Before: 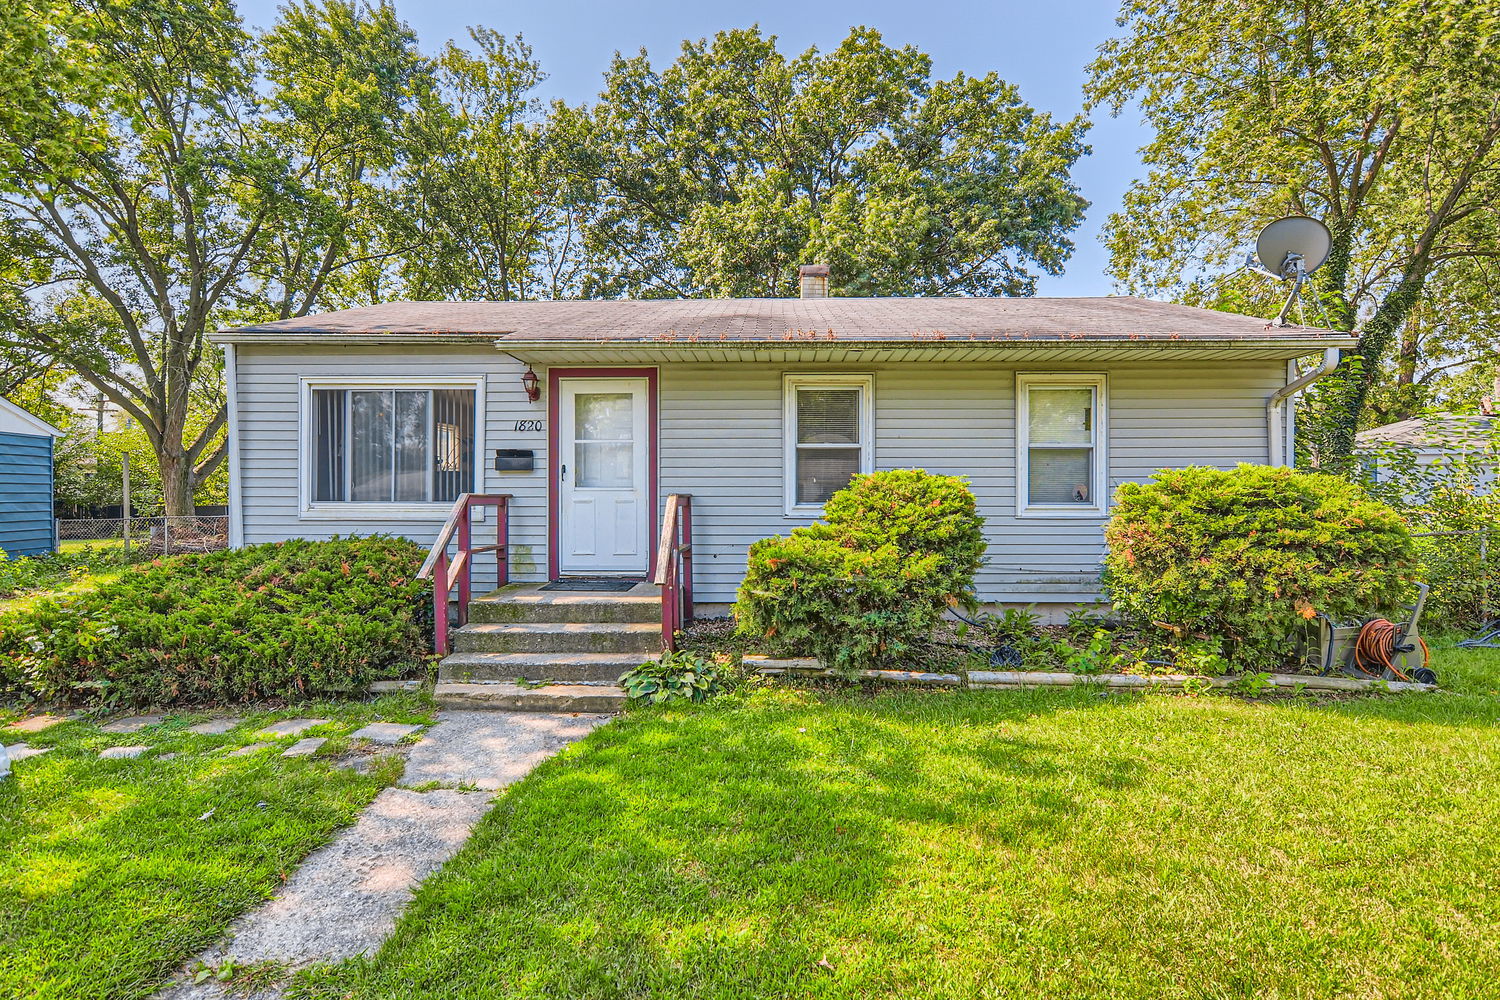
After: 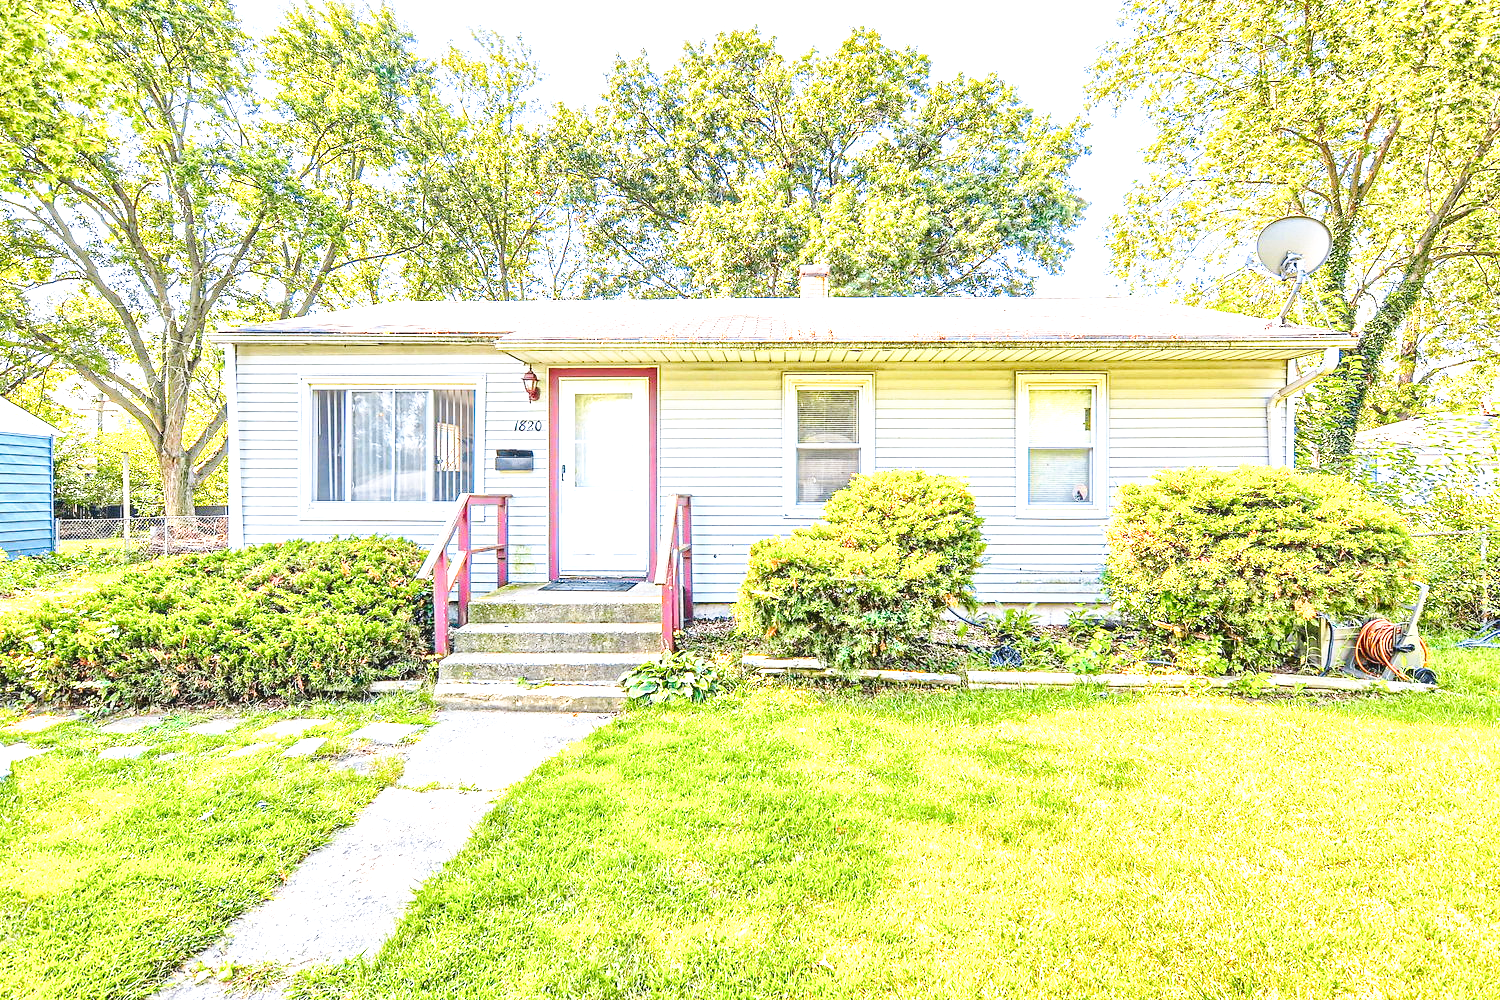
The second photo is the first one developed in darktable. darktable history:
exposure: black level correction 0, exposure 1.276 EV, compensate highlight preservation false
tone equalizer: -8 EV -0.396 EV, -7 EV -0.387 EV, -6 EV -0.371 EV, -5 EV -0.202 EV, -3 EV 0.239 EV, -2 EV 0.311 EV, -1 EV 0.392 EV, +0 EV 0.418 EV
tone curve: curves: ch0 [(0, 0.023) (0.087, 0.065) (0.184, 0.168) (0.45, 0.54) (0.57, 0.683) (0.722, 0.825) (0.877, 0.948) (1, 1)]; ch1 [(0, 0) (0.388, 0.369) (0.45, 0.43) (0.505, 0.509) (0.534, 0.528) (0.657, 0.655) (1, 1)]; ch2 [(0, 0) (0.314, 0.223) (0.427, 0.405) (0.5, 0.5) (0.55, 0.566) (0.625, 0.657) (1, 1)], preserve colors none
